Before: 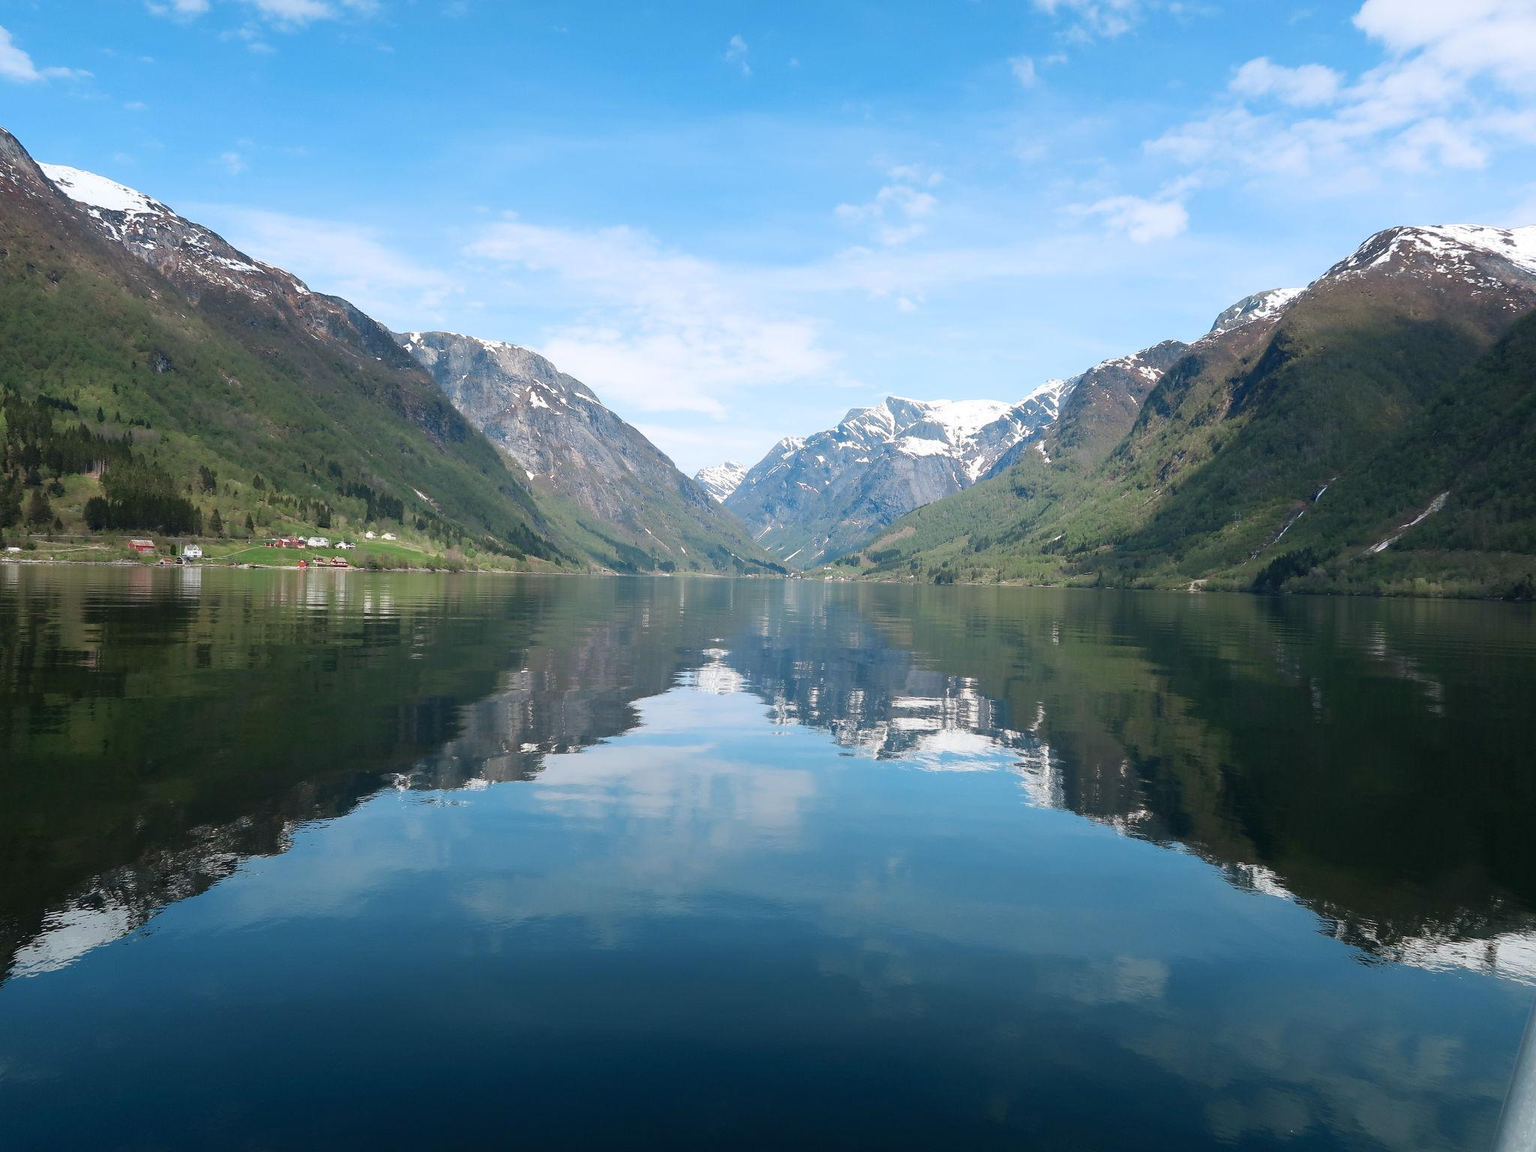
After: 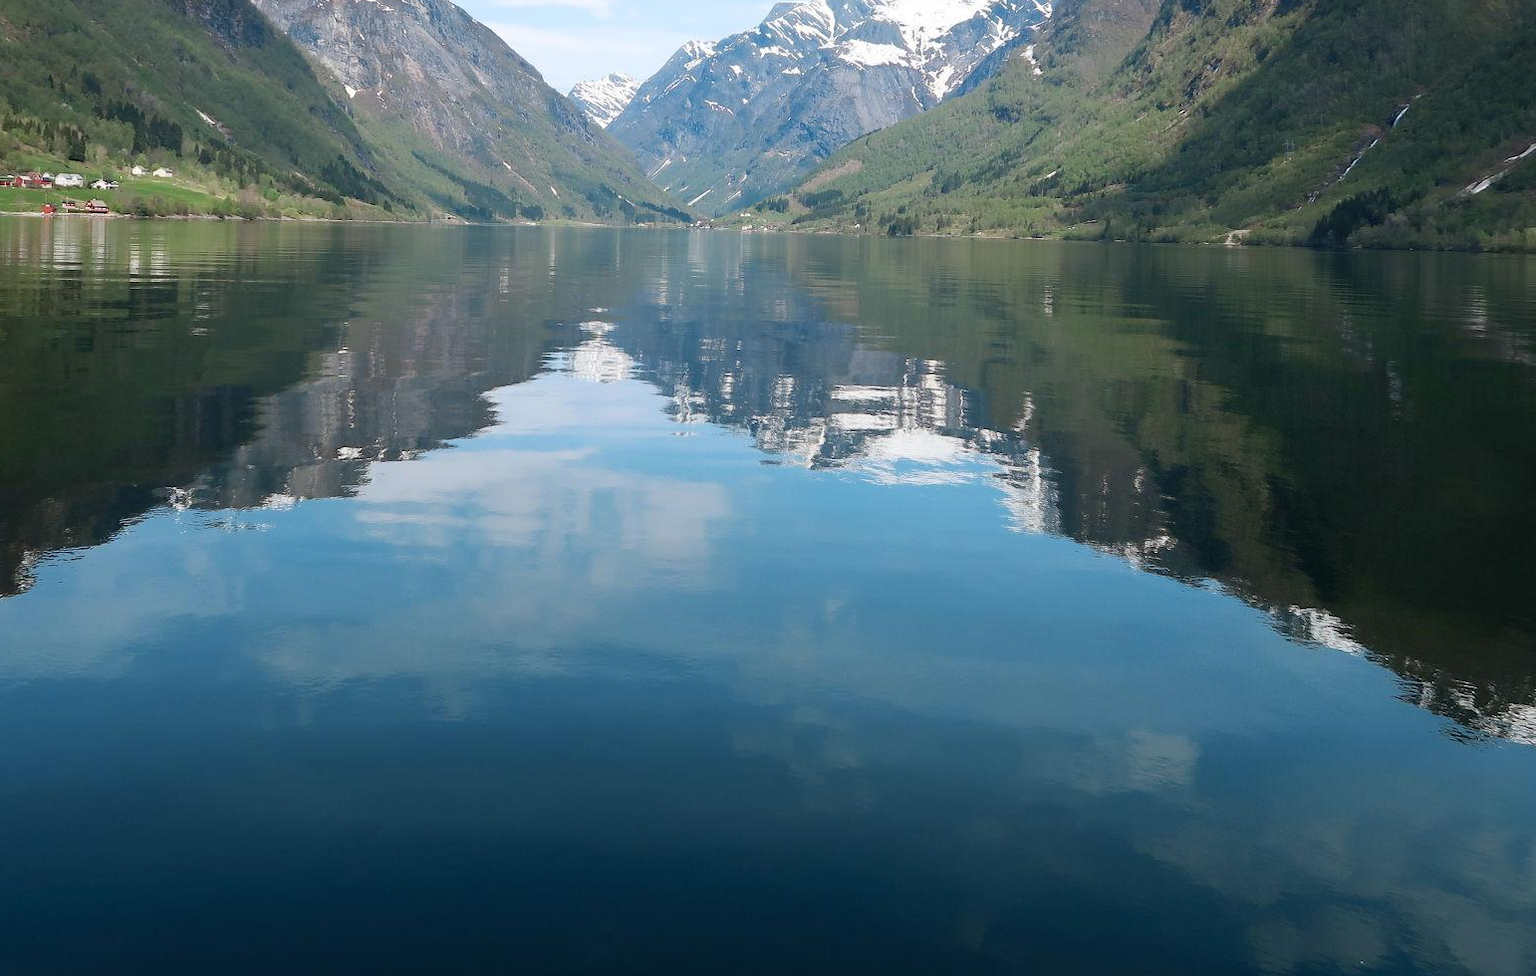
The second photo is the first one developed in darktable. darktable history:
crop and rotate: left 17.365%, top 35.331%, right 7.311%, bottom 0.812%
